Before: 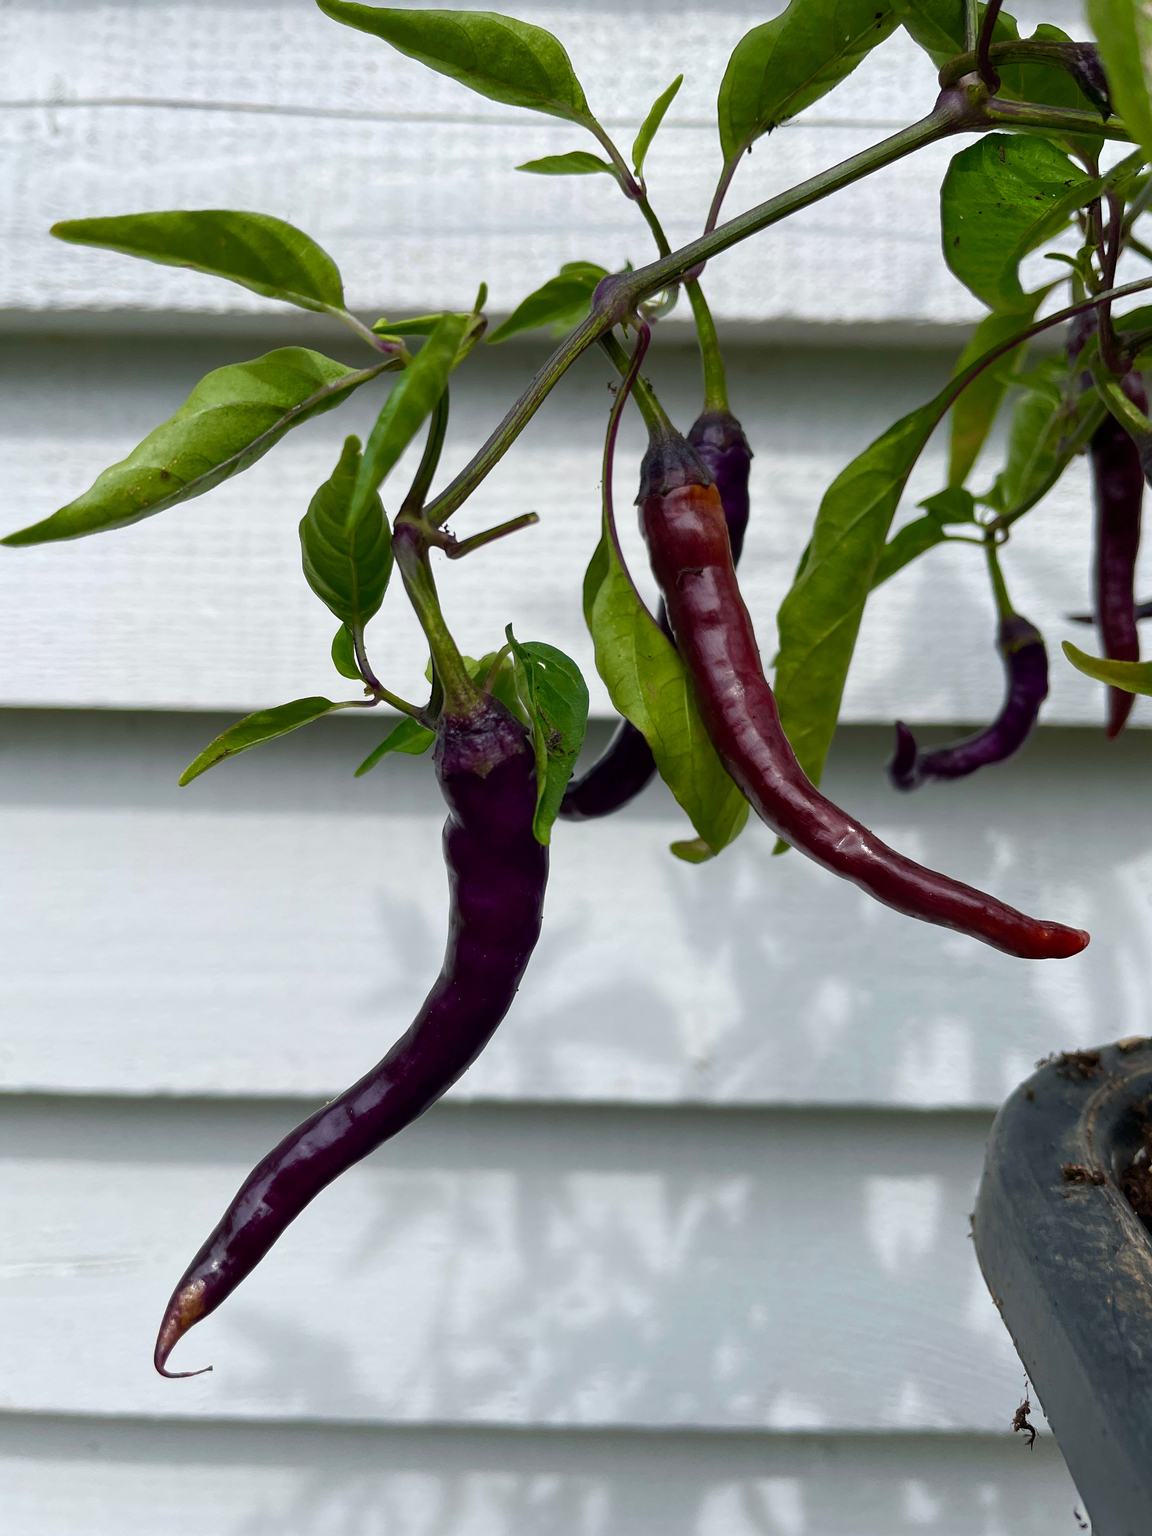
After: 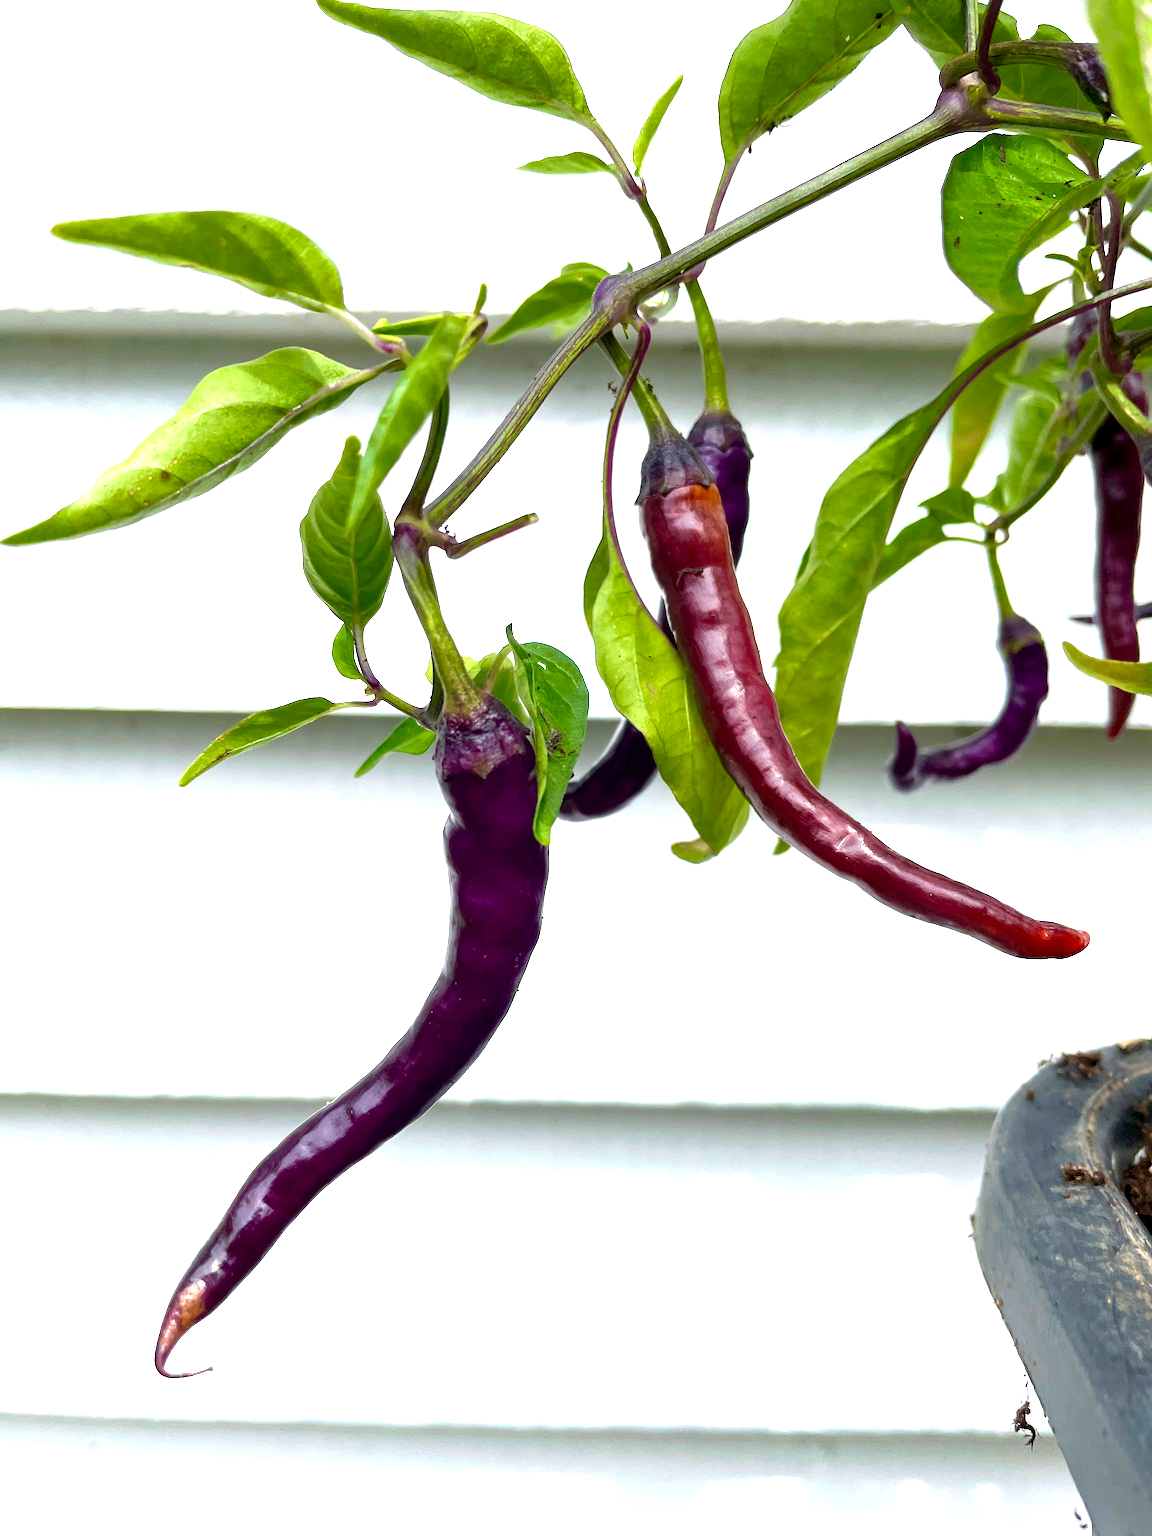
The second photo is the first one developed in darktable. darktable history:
exposure: black level correction 0.001, exposure 1.729 EV, compensate exposure bias true, compensate highlight preservation false
